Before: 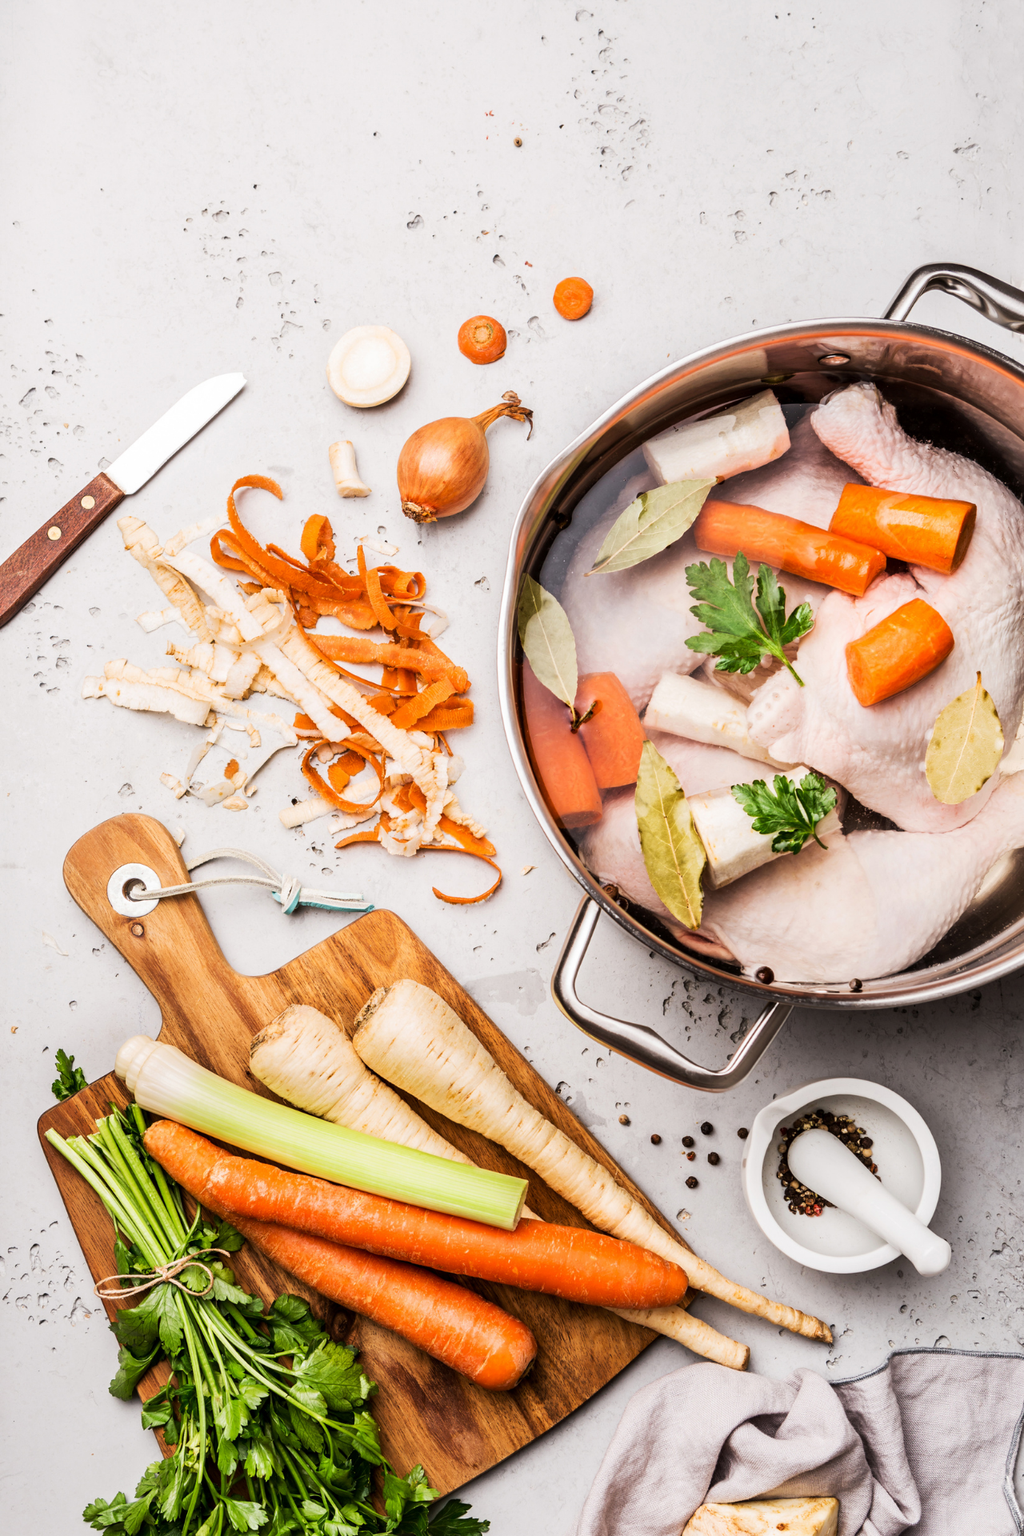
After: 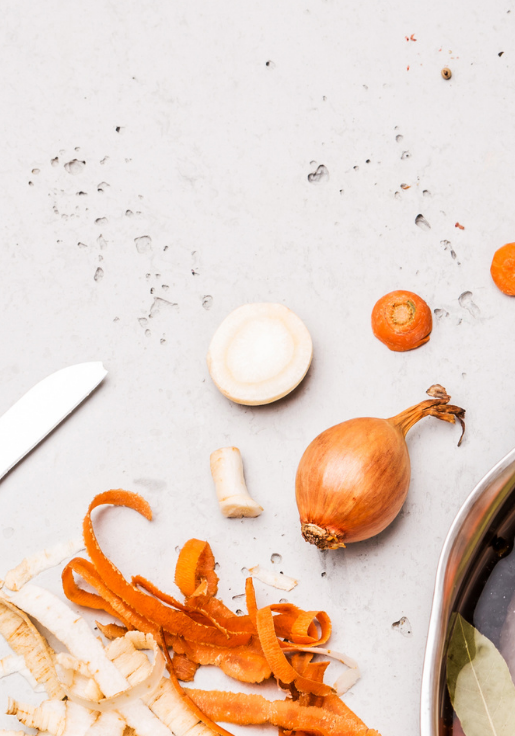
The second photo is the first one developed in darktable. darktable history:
crop: left 15.729%, top 5.425%, right 43.96%, bottom 56.237%
